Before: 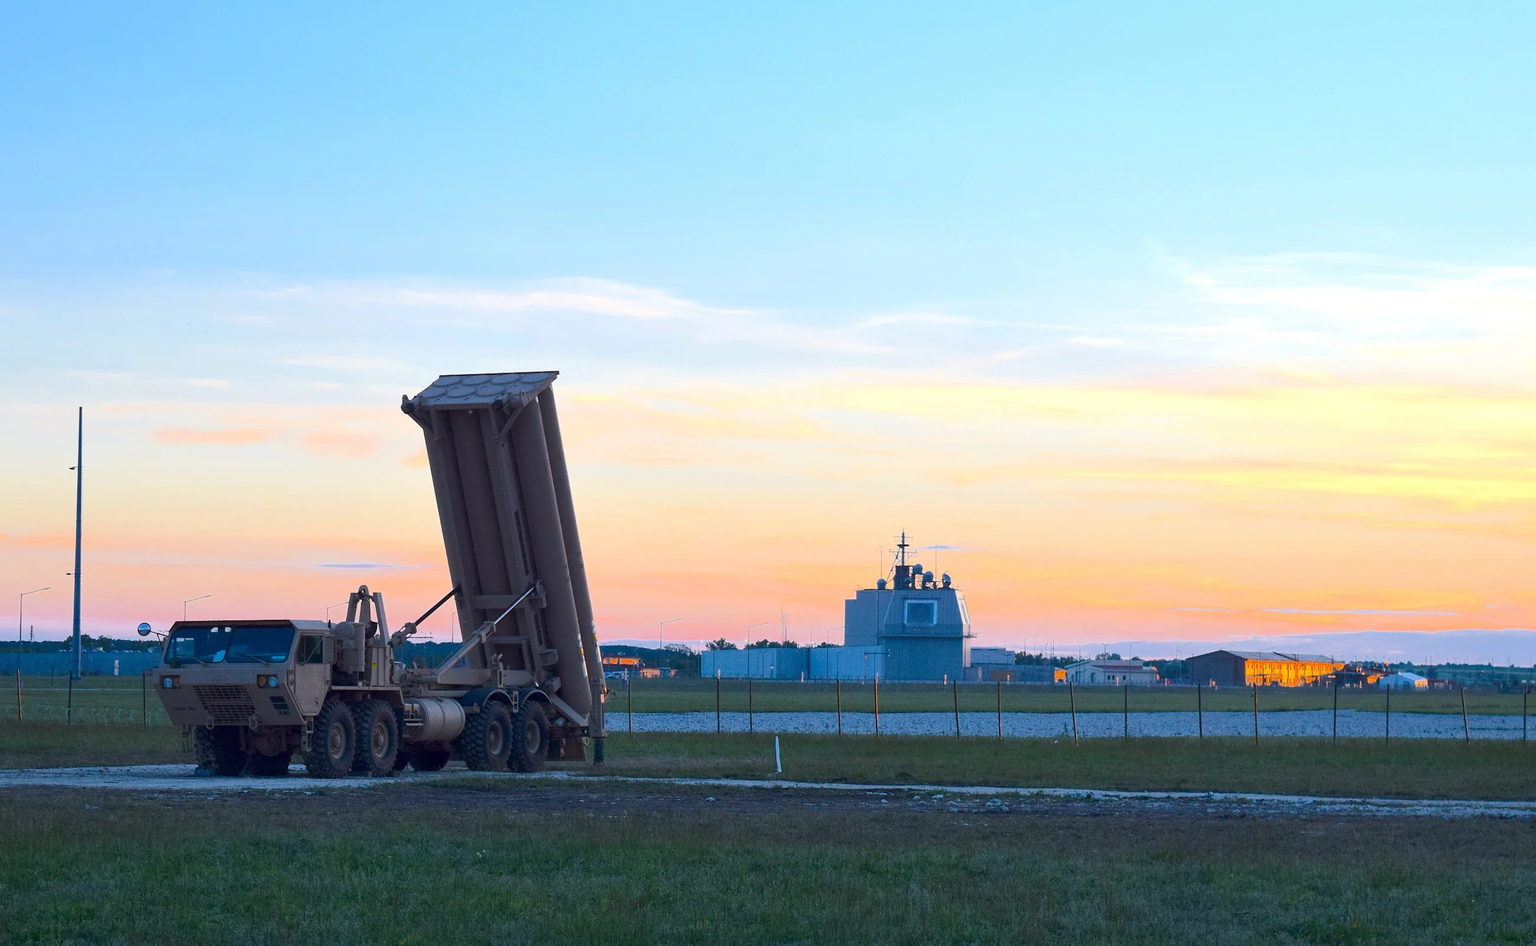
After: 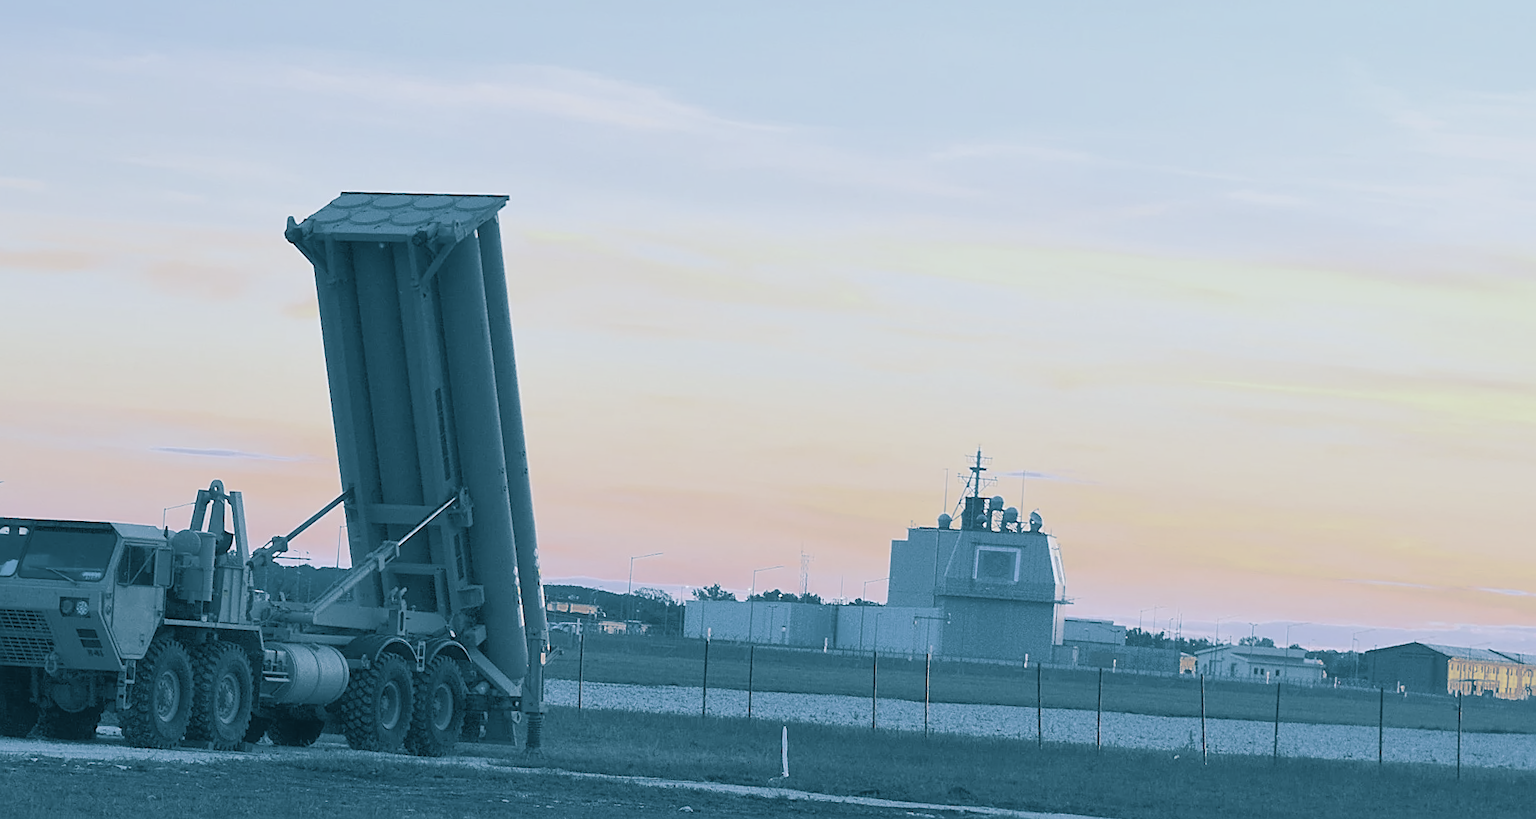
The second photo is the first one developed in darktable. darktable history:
split-toning: shadows › hue 212.4°, balance -70
crop and rotate: angle -3.37°, left 9.79%, top 20.73%, right 12.42%, bottom 11.82%
graduated density: rotation 5.63°, offset 76.9
color balance: mode lift, gamma, gain (sRGB), lift [1.04, 1, 1, 0.97], gamma [1.01, 1, 1, 0.97], gain [0.96, 1, 1, 0.97]
sharpen: on, module defaults
contrast brightness saturation: brightness 0.18, saturation -0.5
haze removal: strength -0.09, distance 0.358, compatibility mode true, adaptive false
white balance: red 0.948, green 1.02, blue 1.176
